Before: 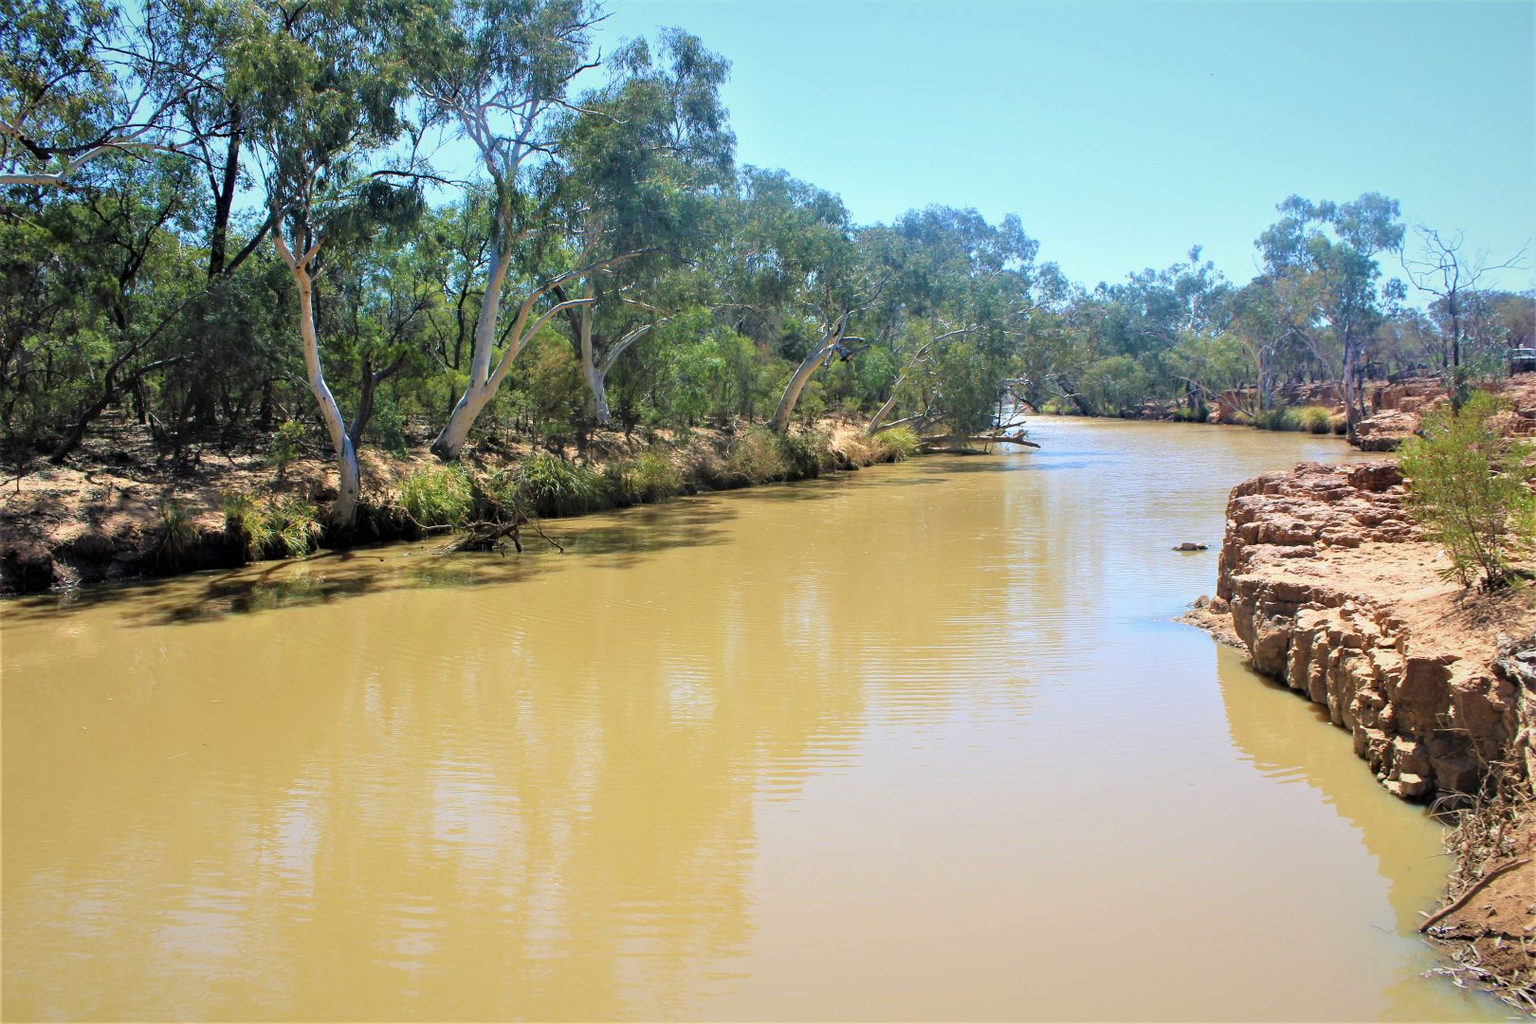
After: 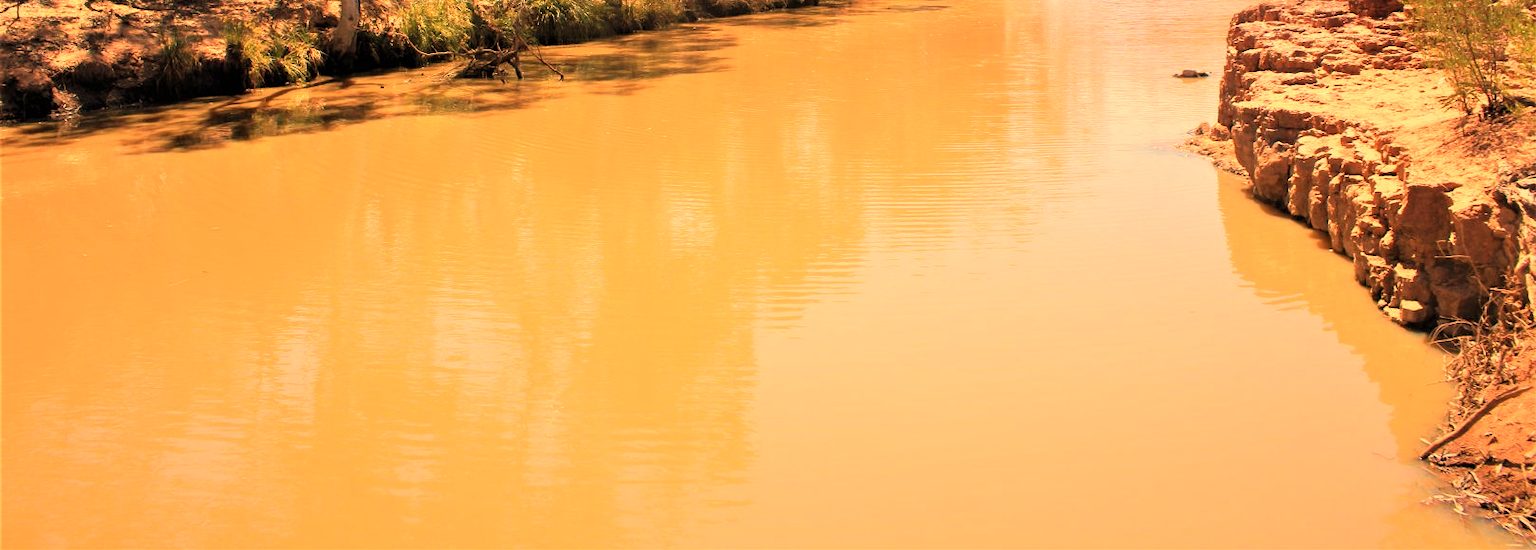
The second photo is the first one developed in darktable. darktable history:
crop and rotate: top 46.237%
white balance: red 1.467, blue 0.684
